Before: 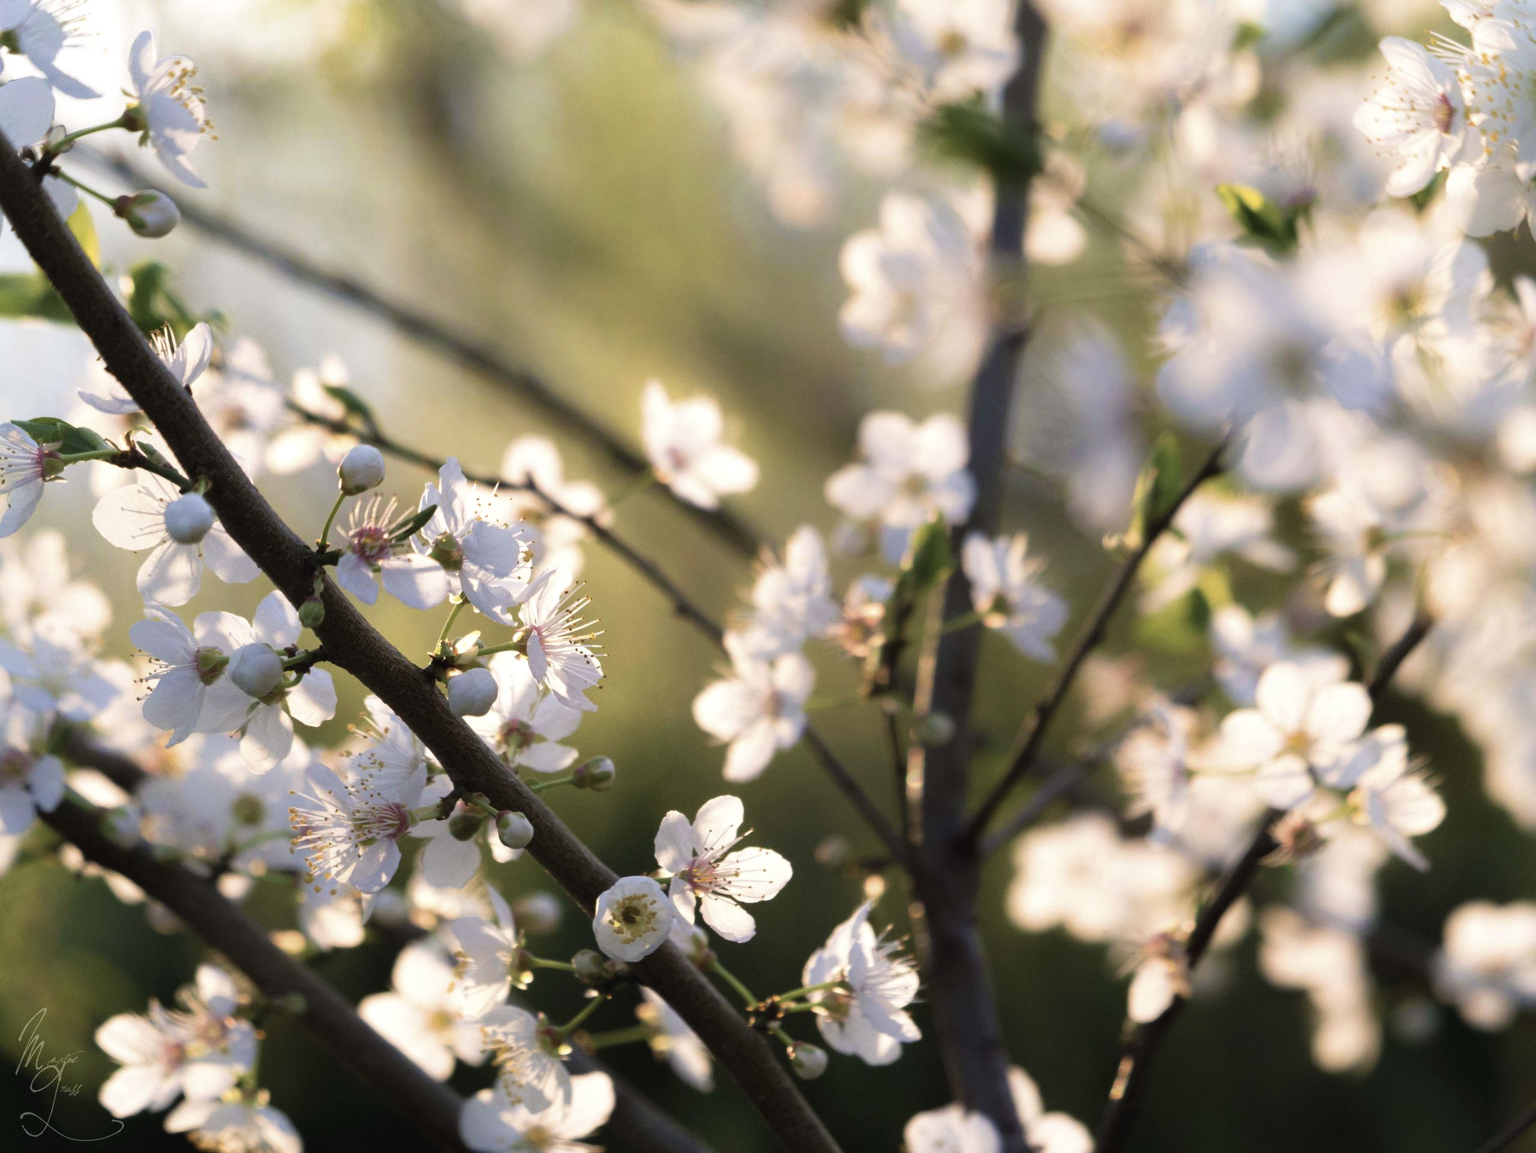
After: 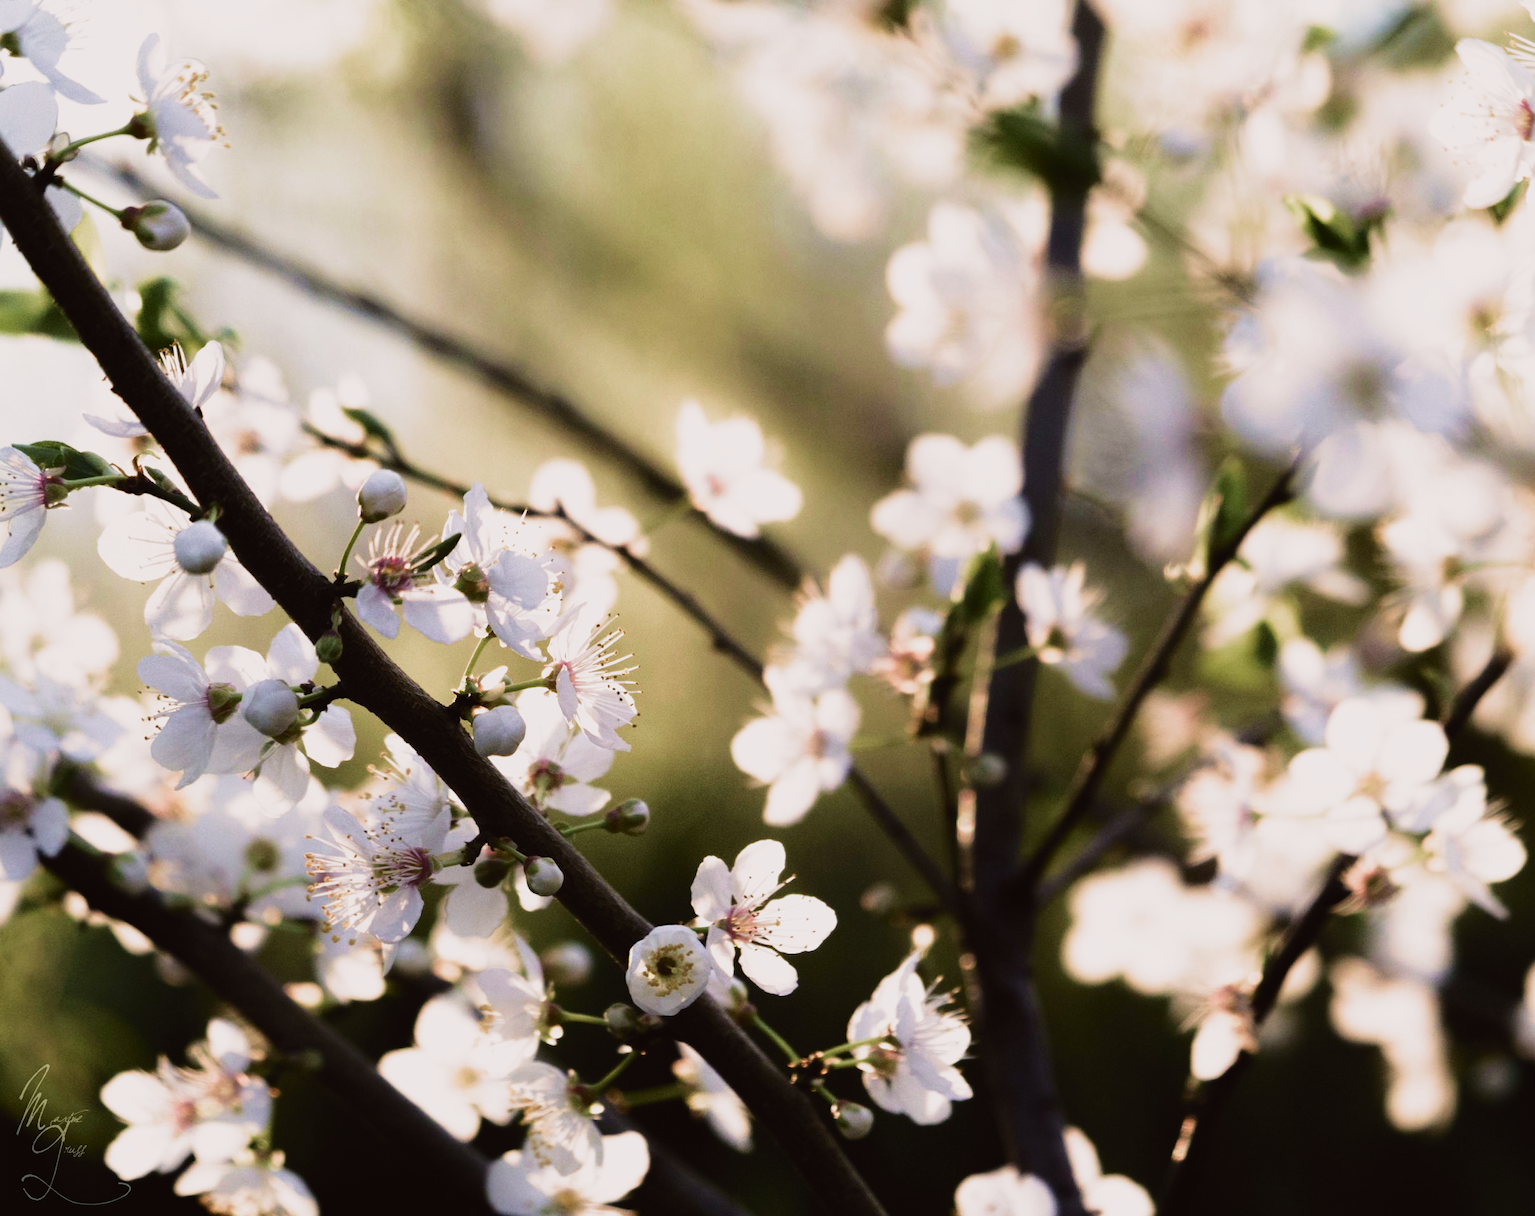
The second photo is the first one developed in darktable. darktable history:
crop and rotate: left 0%, right 5.242%
tone curve: curves: ch0 [(0, 0.019) (0.204, 0.162) (0.491, 0.519) (0.748, 0.765) (1, 0.919)]; ch1 [(0, 0) (0.179, 0.173) (0.322, 0.32) (0.442, 0.447) (0.496, 0.504) (0.566, 0.585) (0.761, 0.803) (1, 1)]; ch2 [(0, 0) (0.434, 0.447) (0.483, 0.487) (0.555, 0.563) (0.697, 0.68) (1, 1)], color space Lab, independent channels, preserve colors none
filmic rgb: black relative exposure -7.96 EV, white relative exposure 2.36 EV, threshold 2.99 EV, hardness 6.58, color science v4 (2020), enable highlight reconstruction true
color balance rgb: perceptual saturation grading › global saturation 14.647%, global vibrance 20%
